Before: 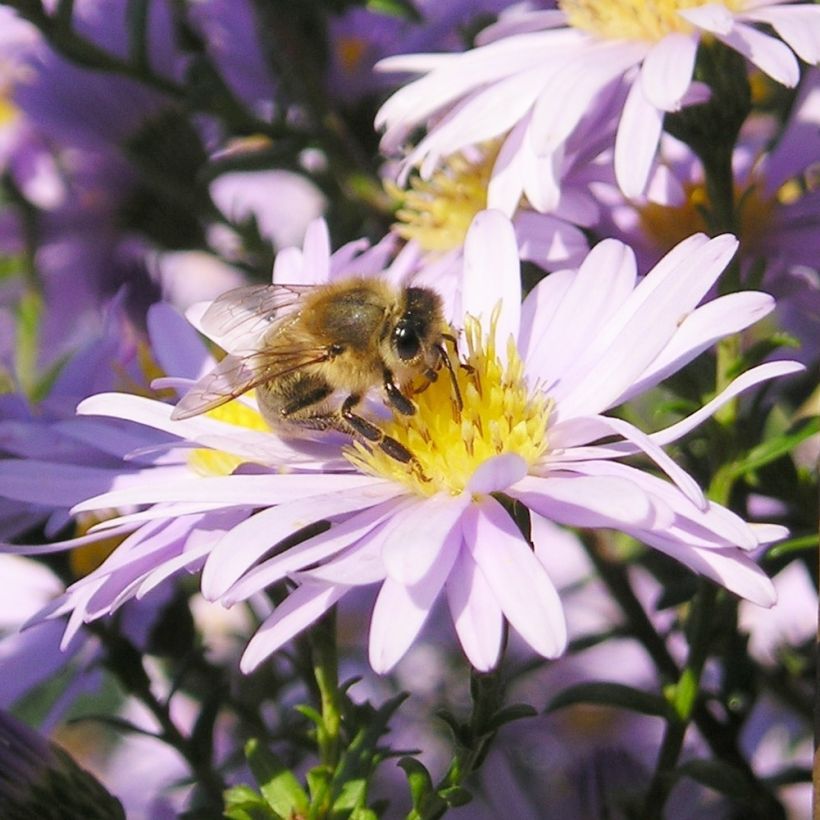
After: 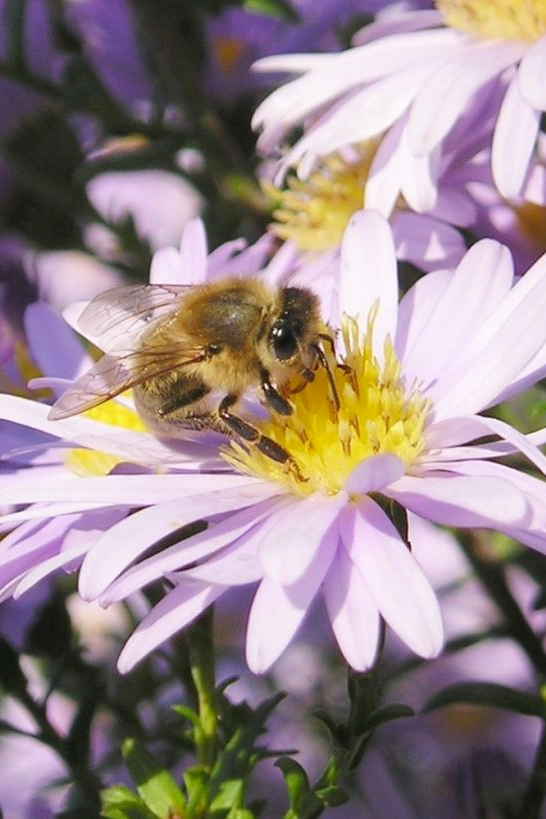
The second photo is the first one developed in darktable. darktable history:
crop and rotate: left 15.11%, right 18.287%
shadows and highlights: shadows 24.92, highlights -23.25
